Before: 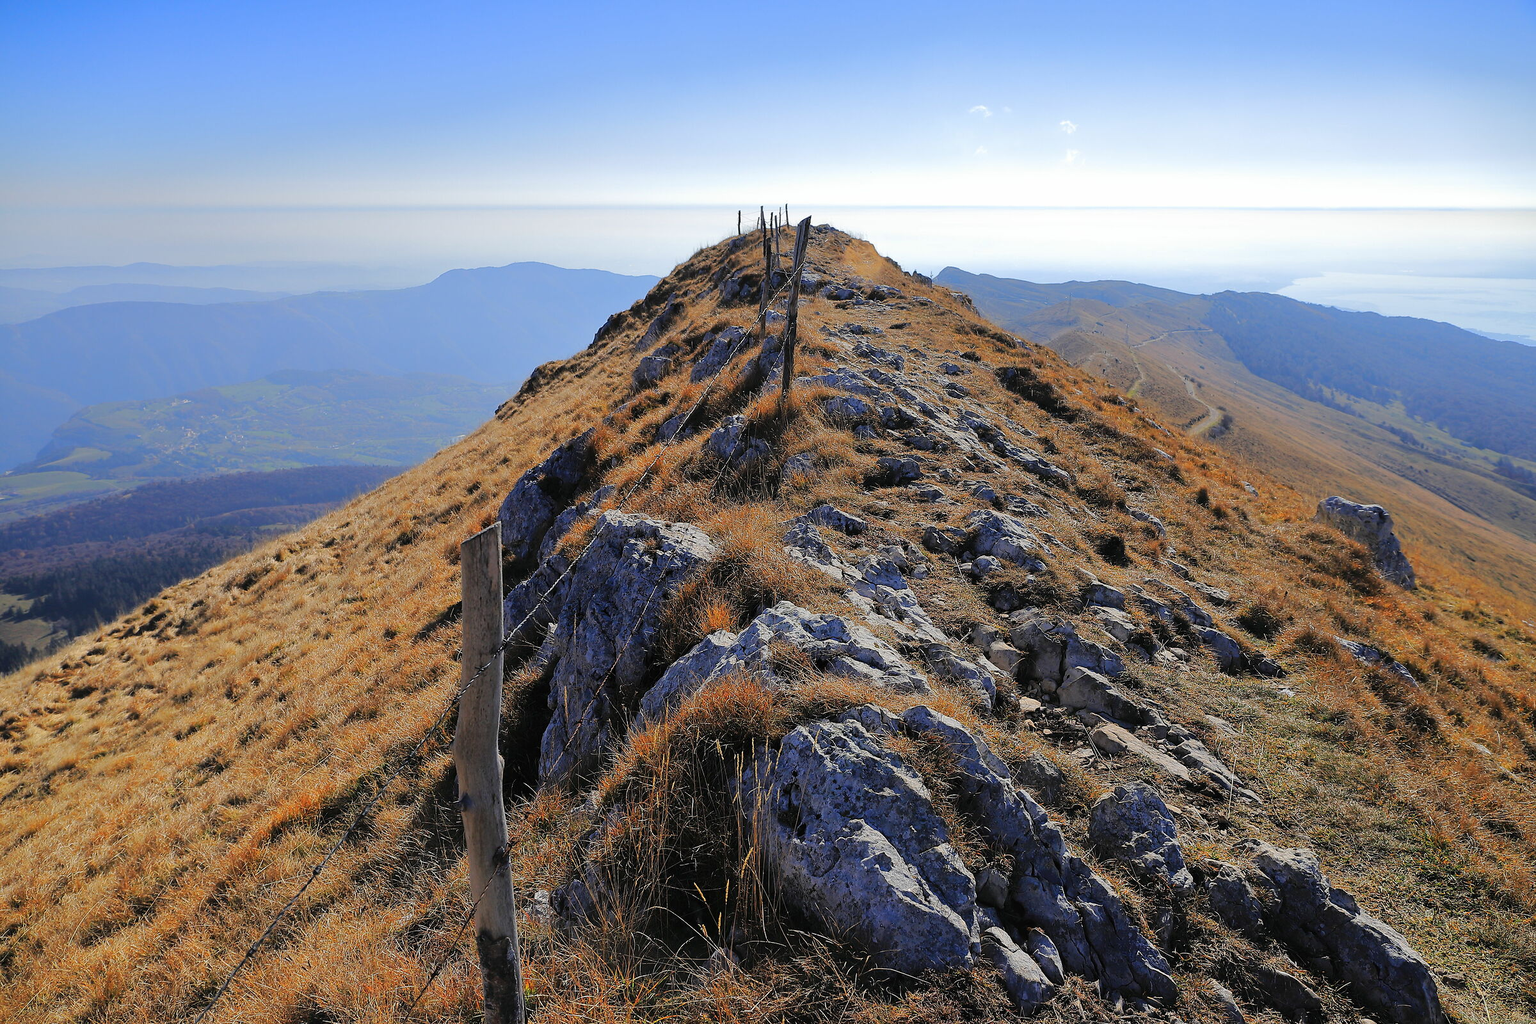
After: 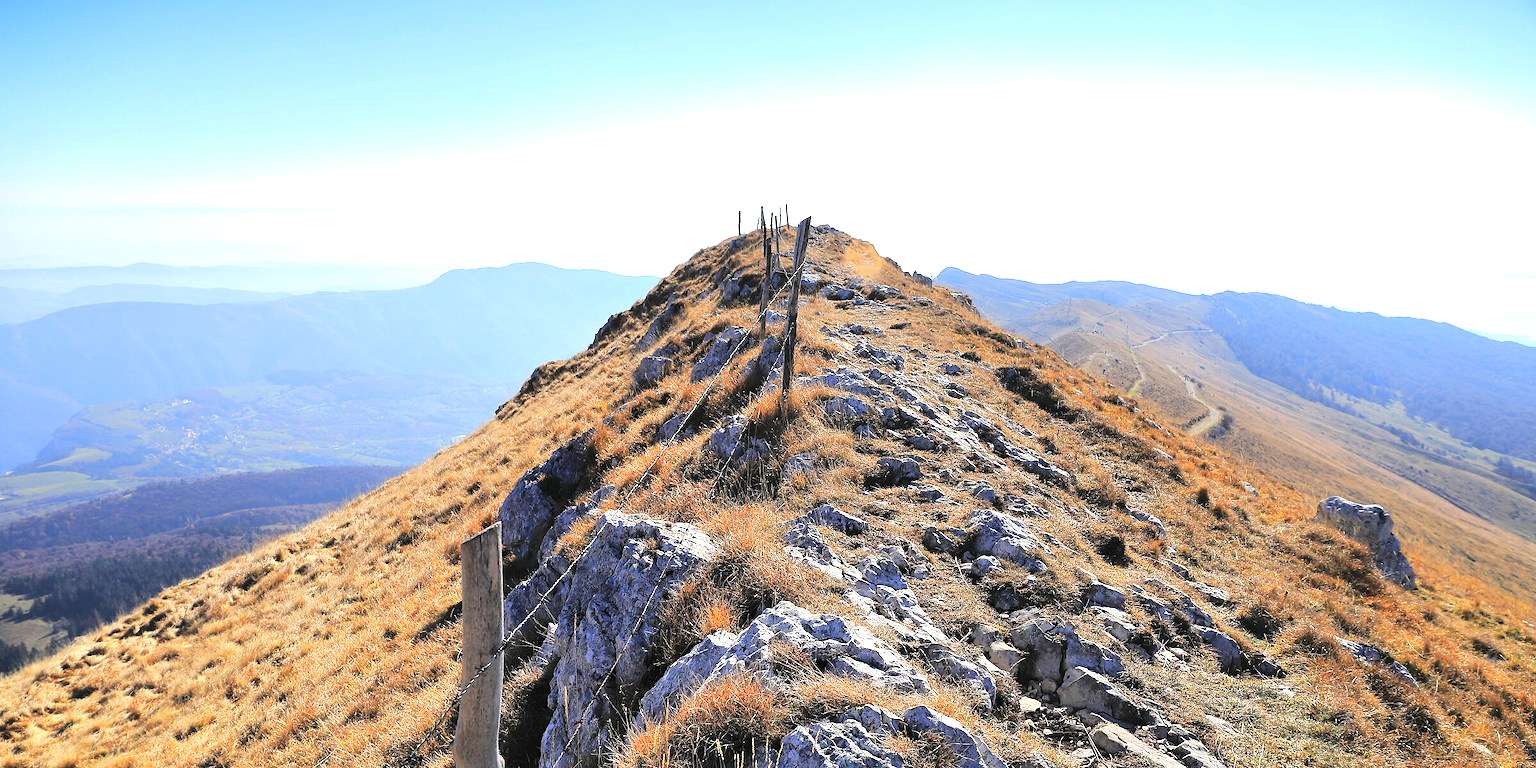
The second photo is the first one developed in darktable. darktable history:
shadows and highlights: radius 110.86, shadows 51.09, white point adjustment 9.16, highlights -4.17, highlights color adjustment 32.2%, soften with gaussian
crop: bottom 24.988%
exposure: exposure 0.74 EV, compensate highlight preservation false
